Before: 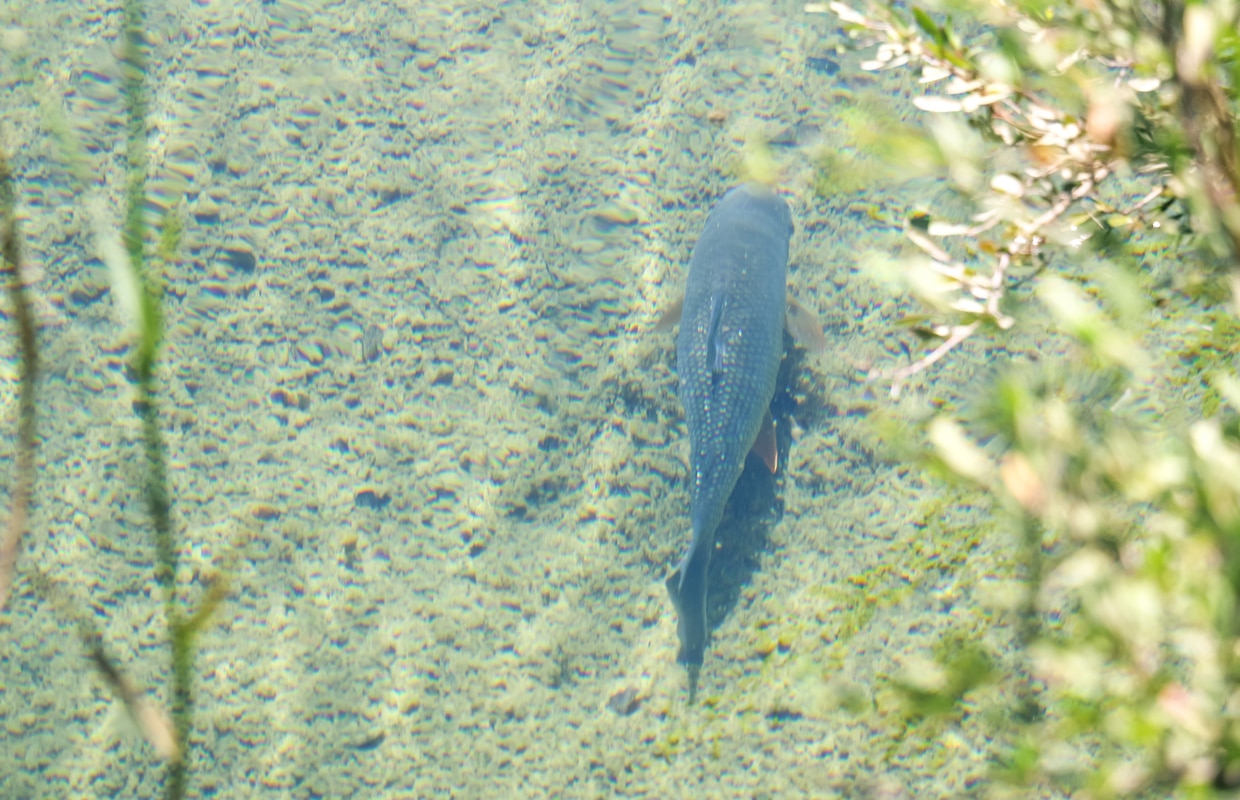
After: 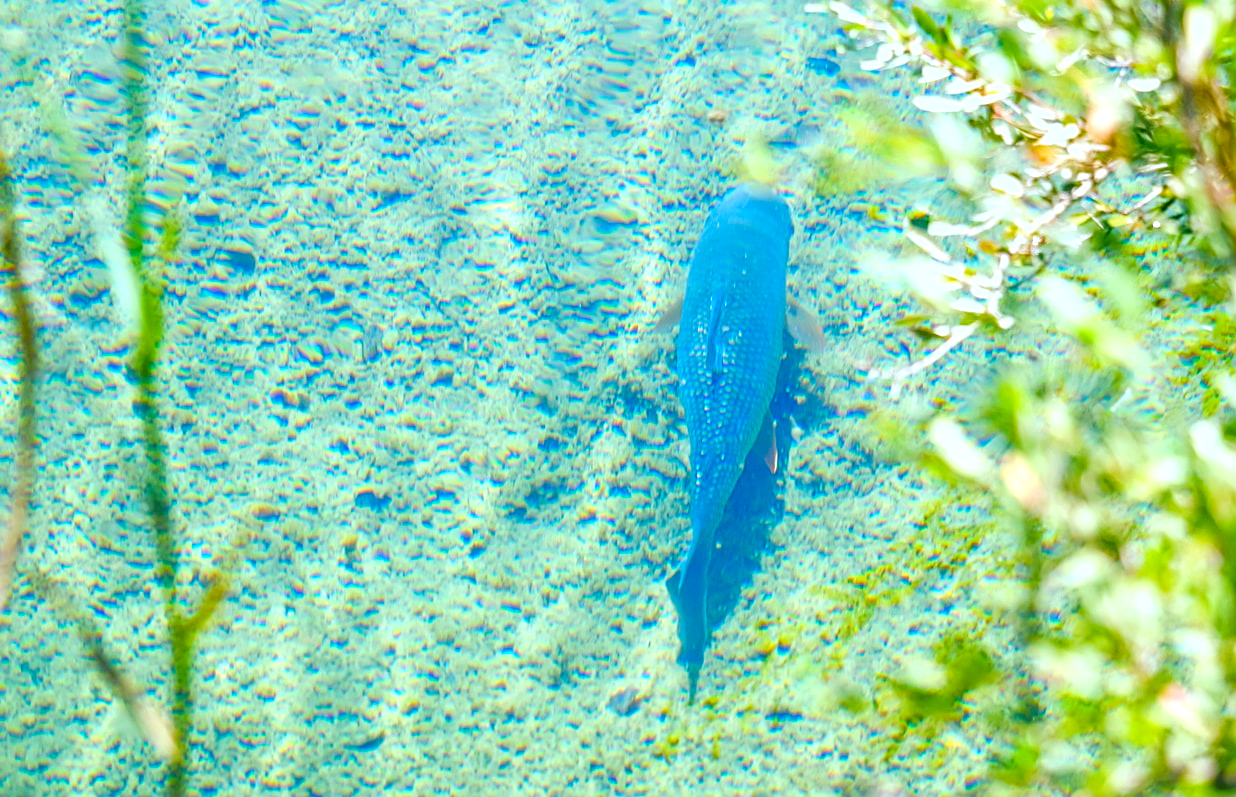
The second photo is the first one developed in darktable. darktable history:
crop: top 0.083%, bottom 0.168%
color balance rgb: linear chroma grading › global chroma 40.721%, perceptual saturation grading › global saturation 27.637%, perceptual saturation grading › highlights -24.874%, perceptual saturation grading › mid-tones 25.182%, perceptual saturation grading › shadows 50.251%, perceptual brilliance grading › global brilliance 1.527%, perceptual brilliance grading › highlights -3.993%, global vibrance 20%
exposure: black level correction -0.015, compensate highlight preservation false
local contrast: on, module defaults
color correction: highlights a* -9.63, highlights b* -20.92
levels: black 0.029%, levels [0, 0.435, 0.917]
sharpen: on, module defaults
